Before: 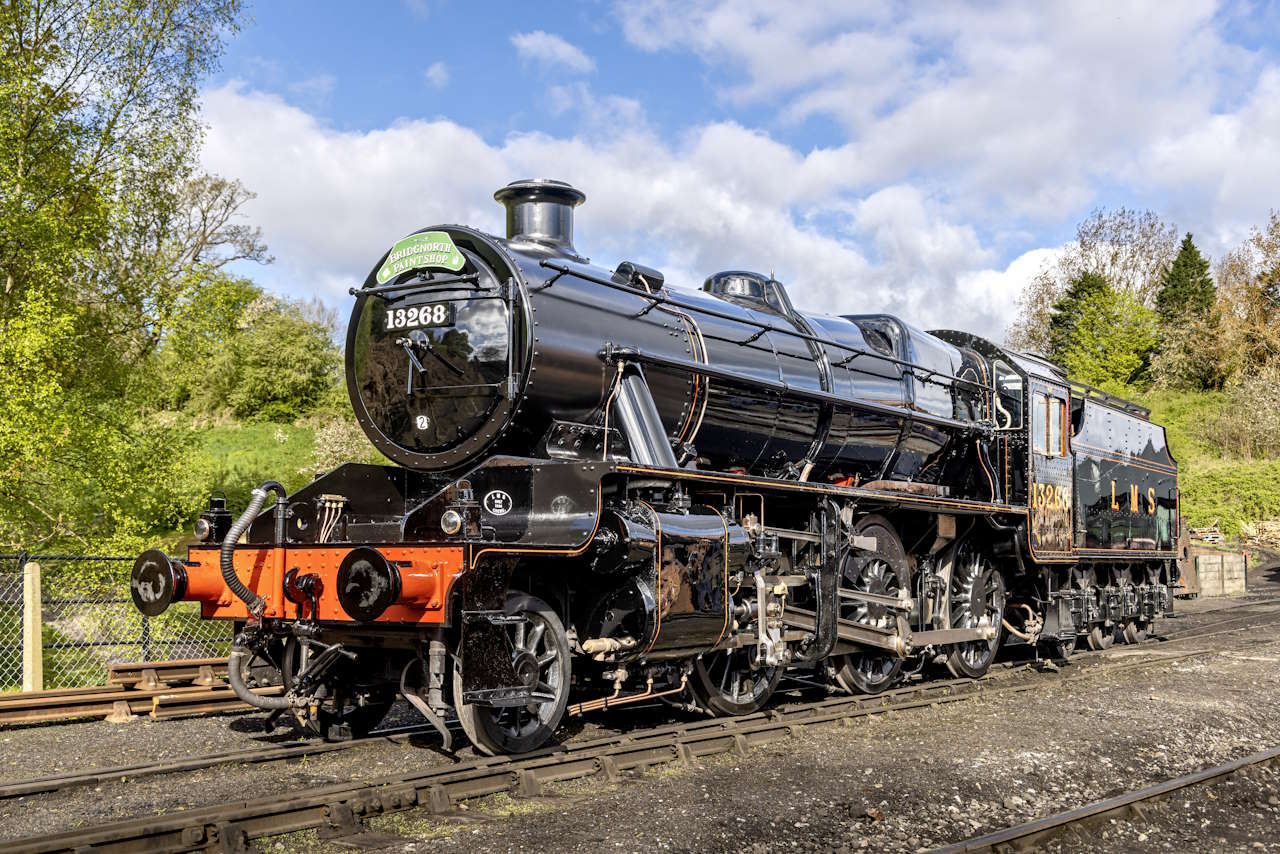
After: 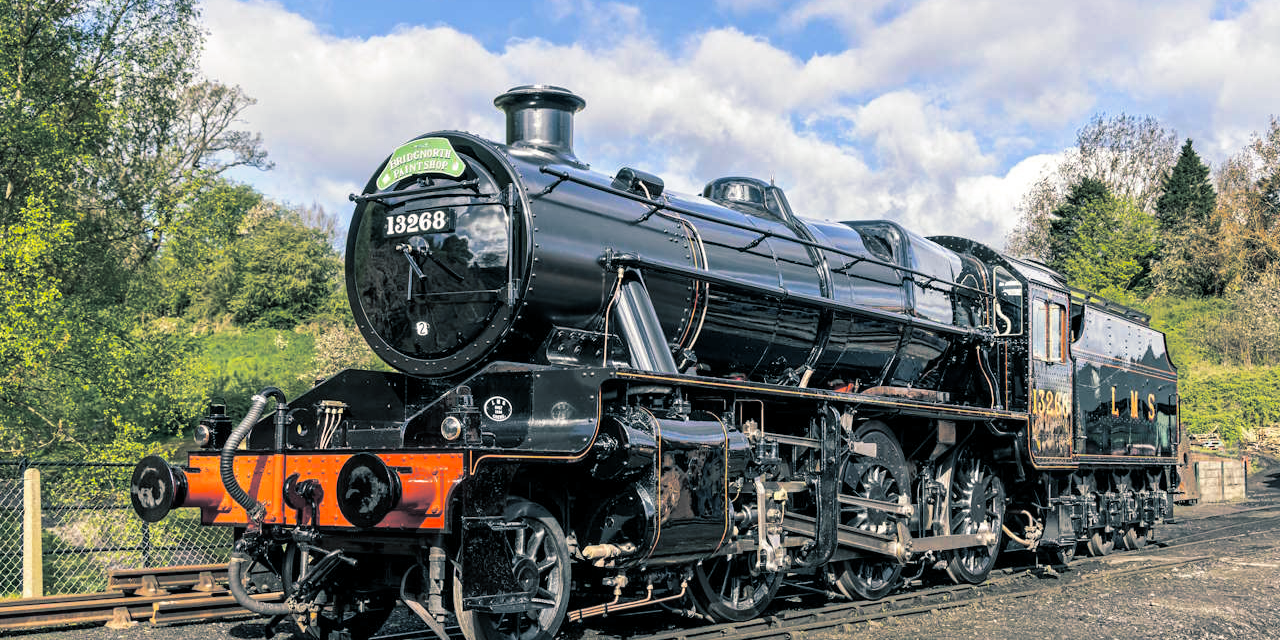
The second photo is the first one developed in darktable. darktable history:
crop: top 11.038%, bottom 13.962%
split-toning: shadows › hue 205.2°, shadows › saturation 0.43, highlights › hue 54°, highlights › saturation 0.54
